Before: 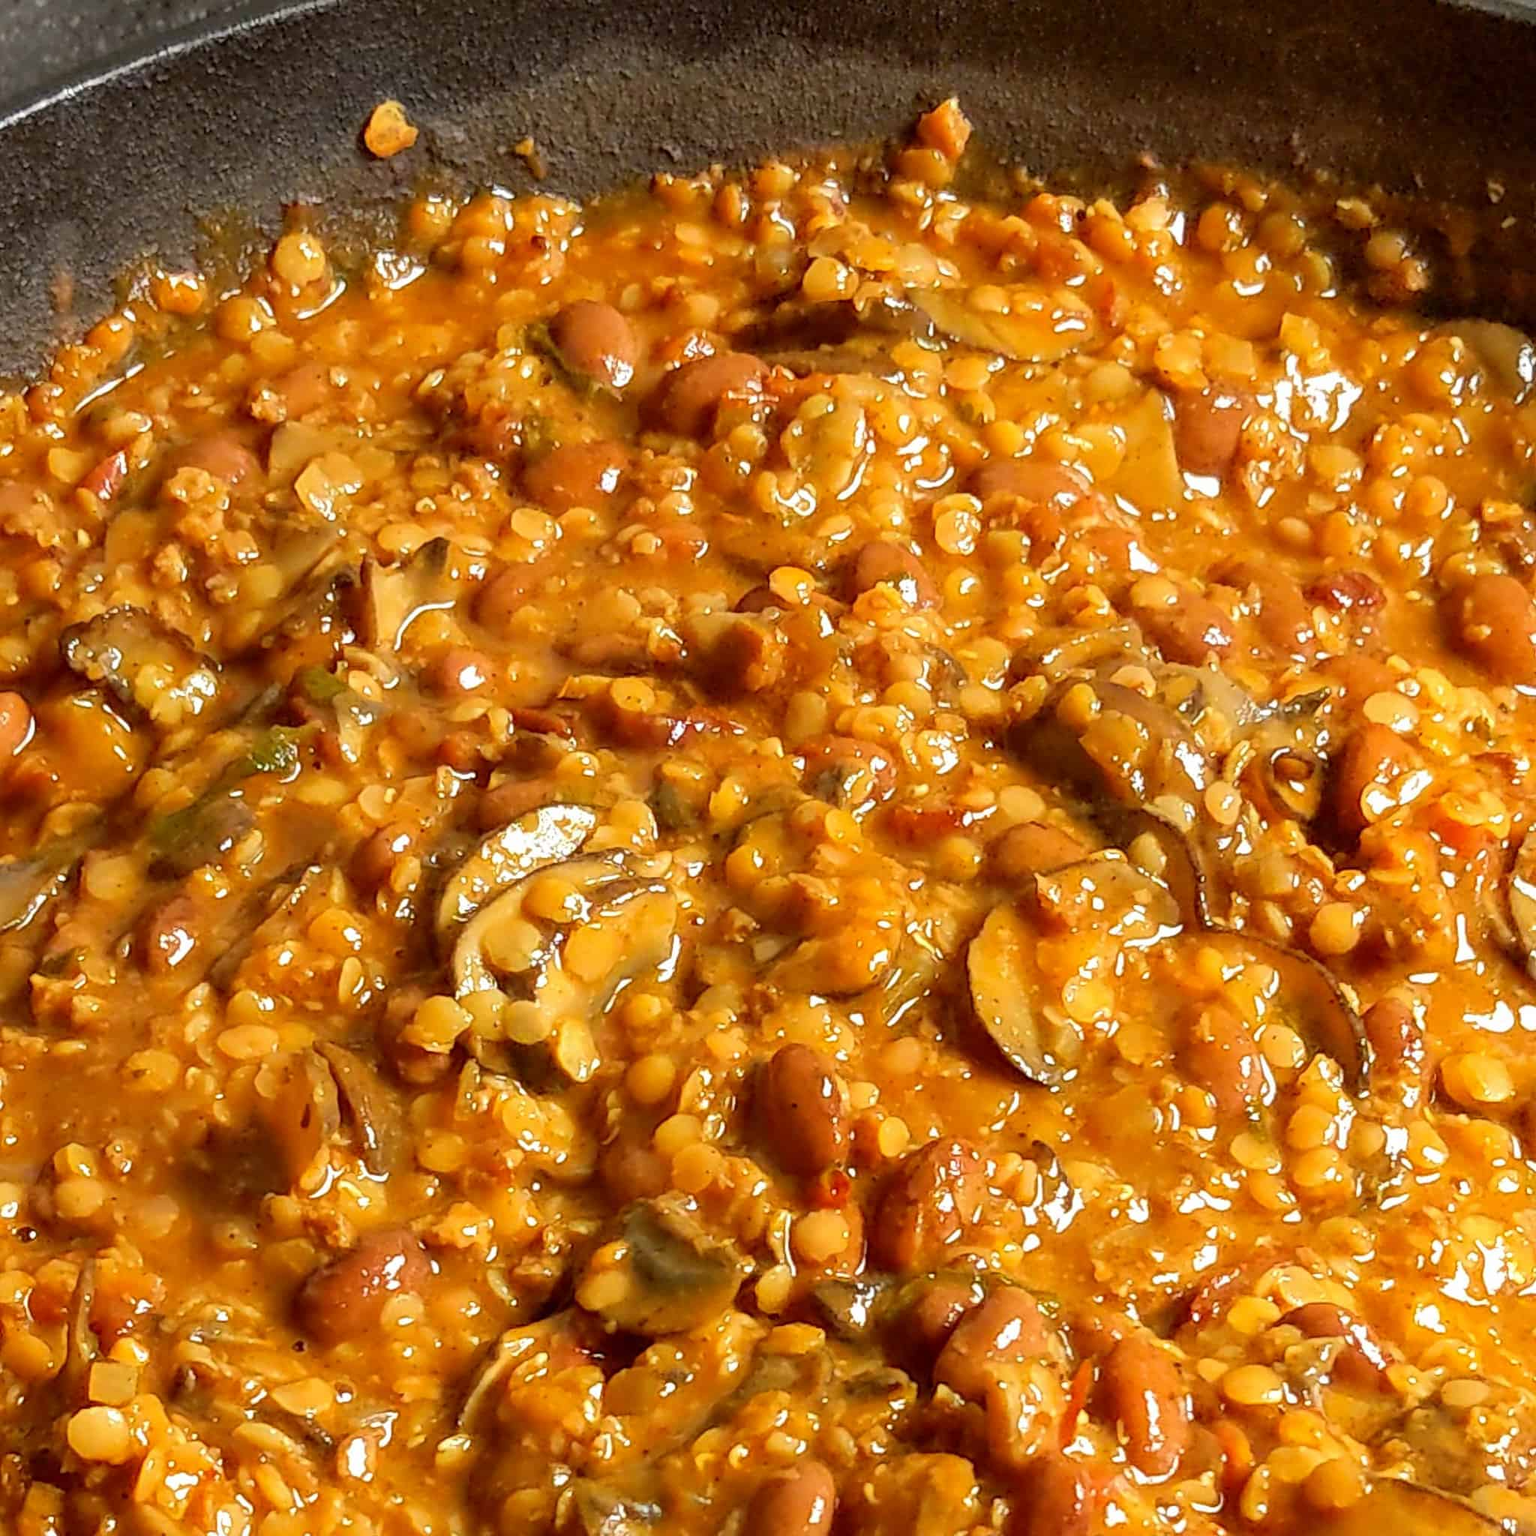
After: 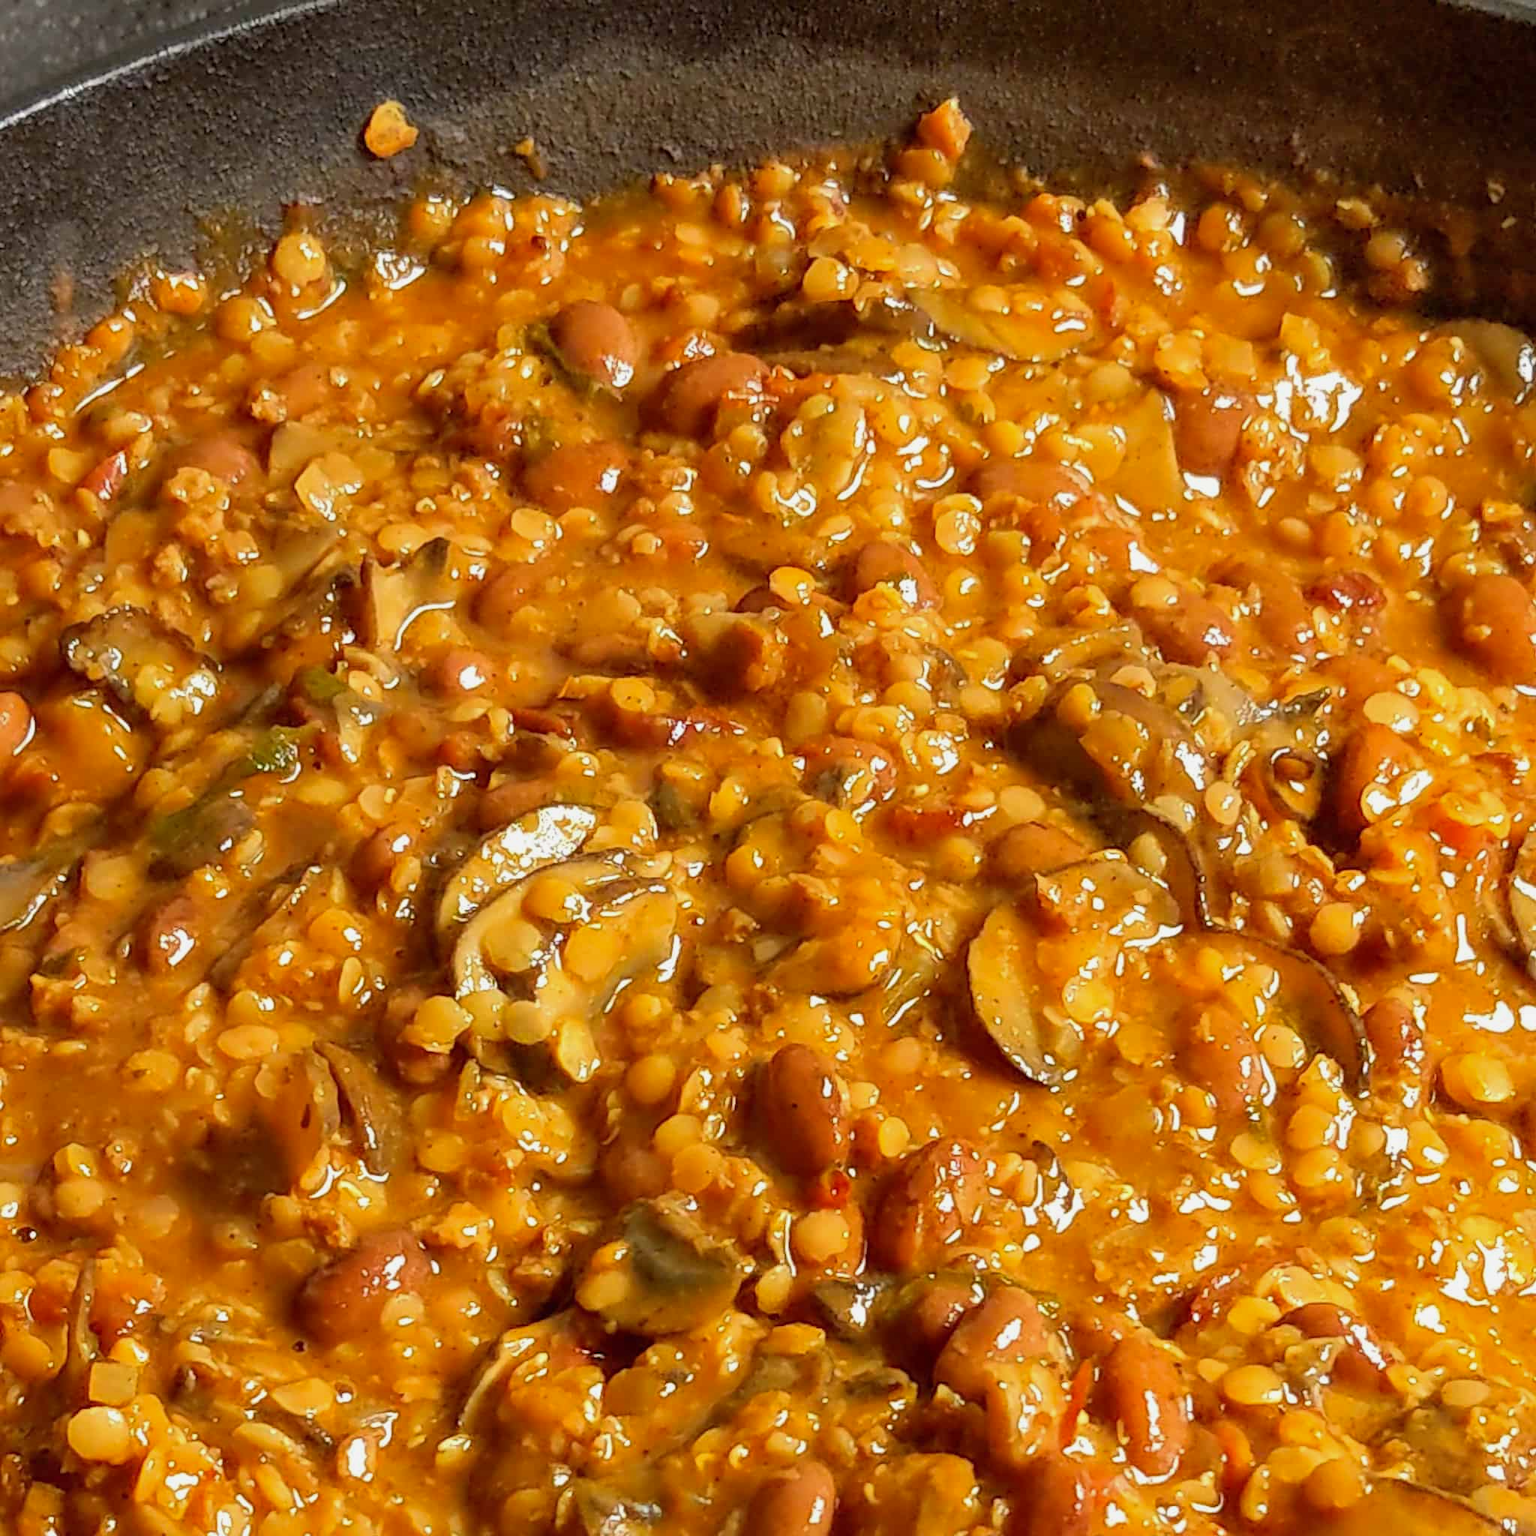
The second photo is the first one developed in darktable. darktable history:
shadows and highlights: shadows 25.86, white point adjustment -3.18, highlights -29.89
